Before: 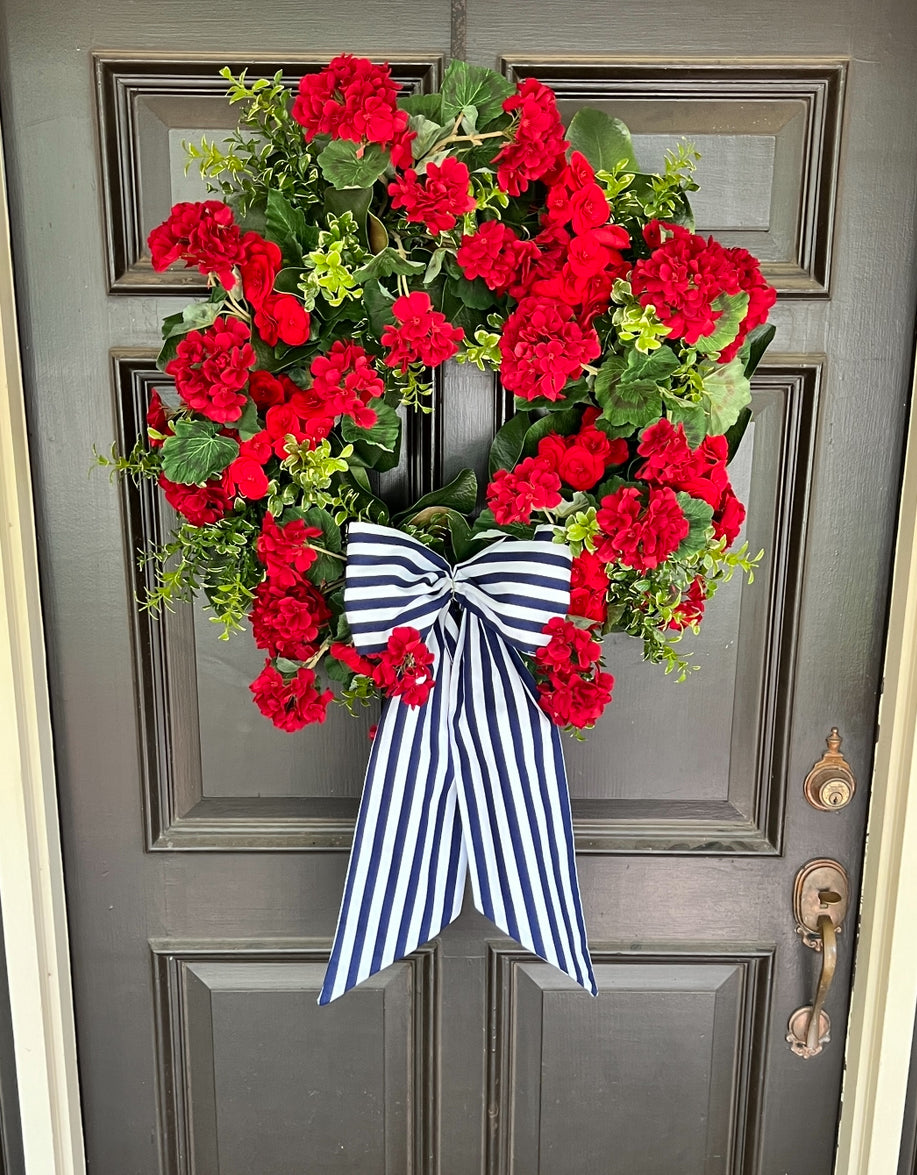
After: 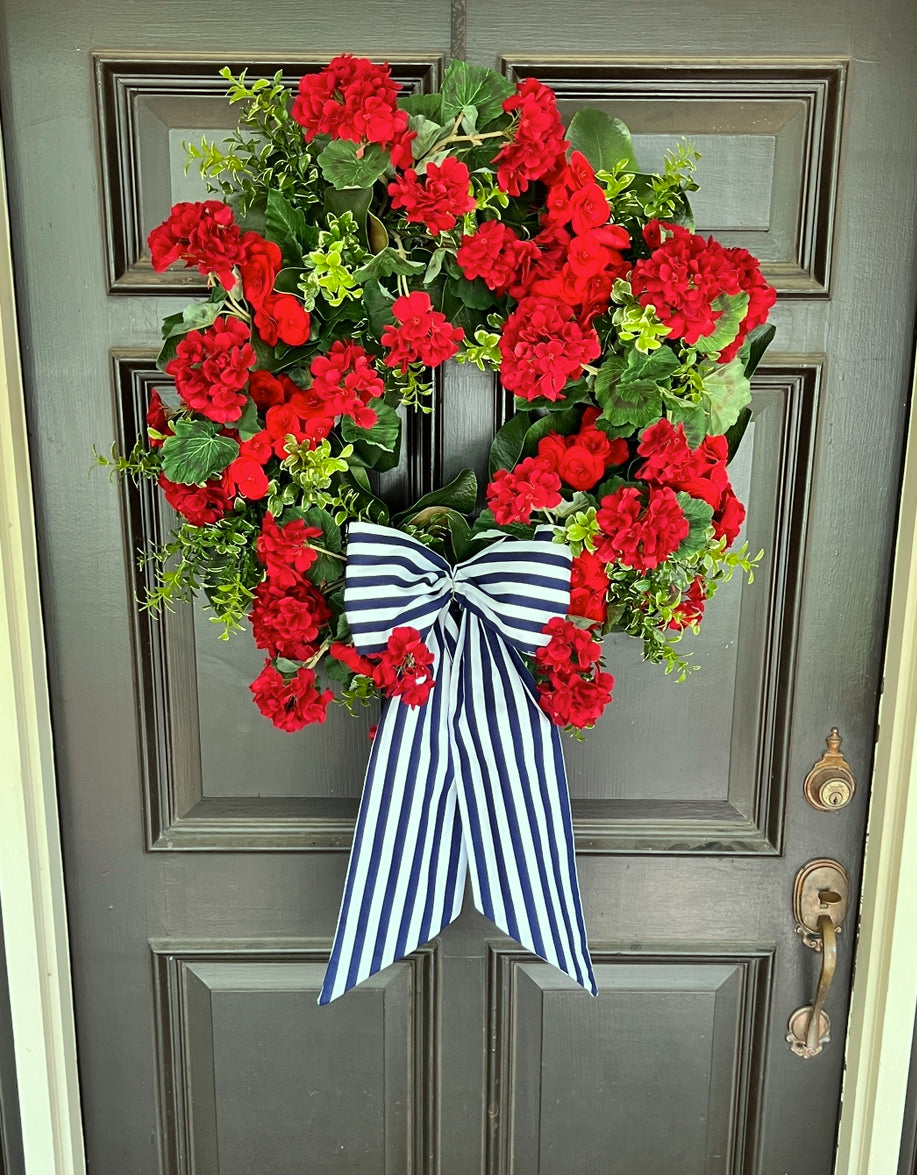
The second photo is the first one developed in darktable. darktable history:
color correction: highlights a* -7.9, highlights b* 3.16
